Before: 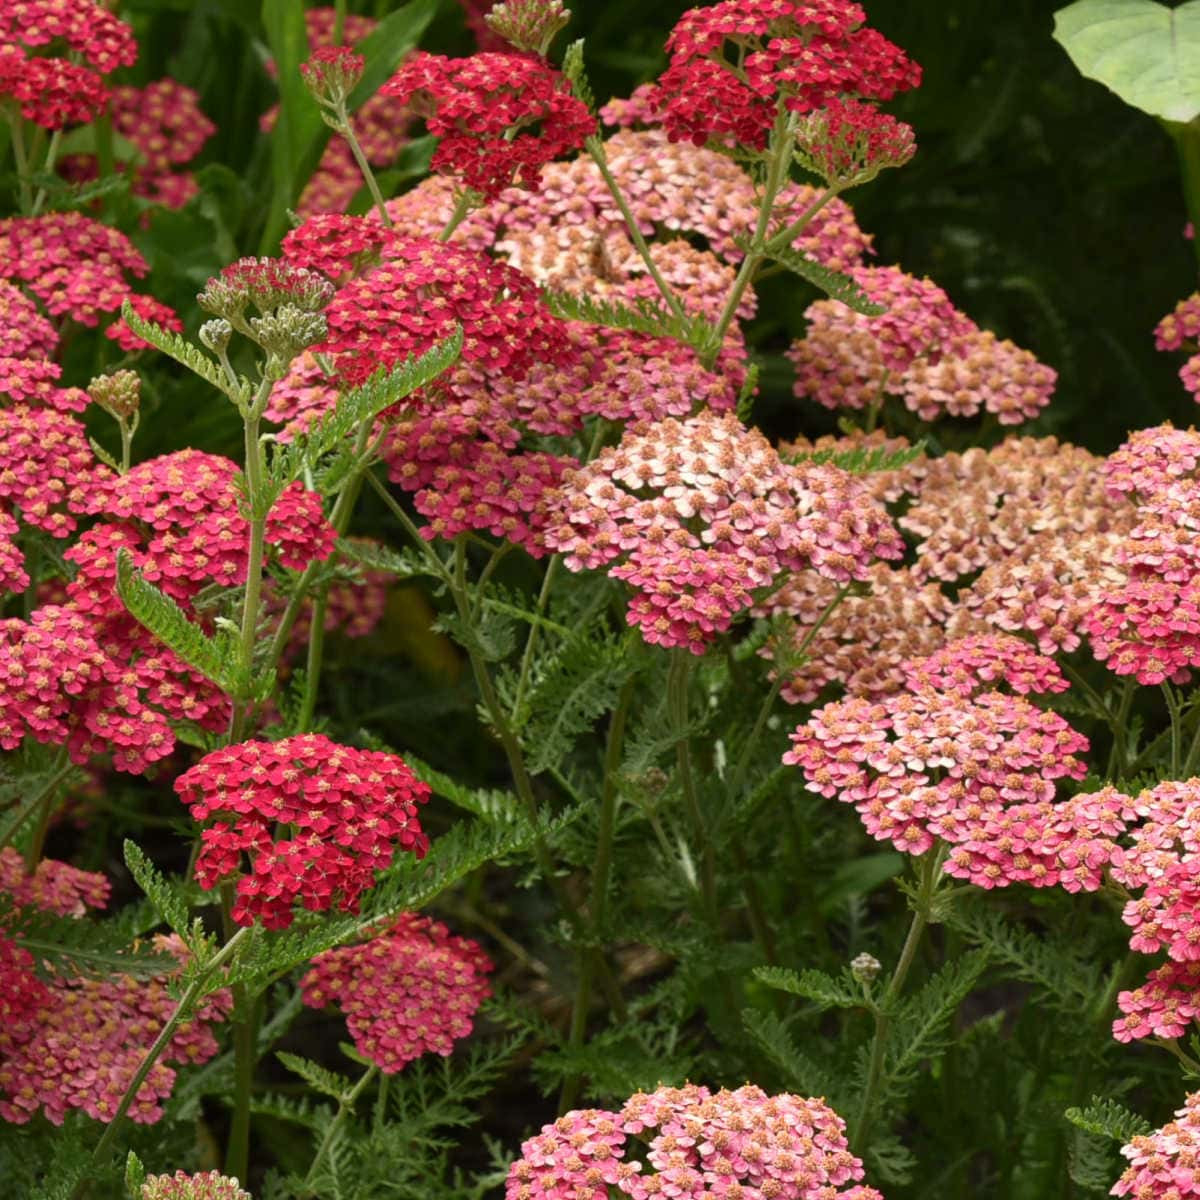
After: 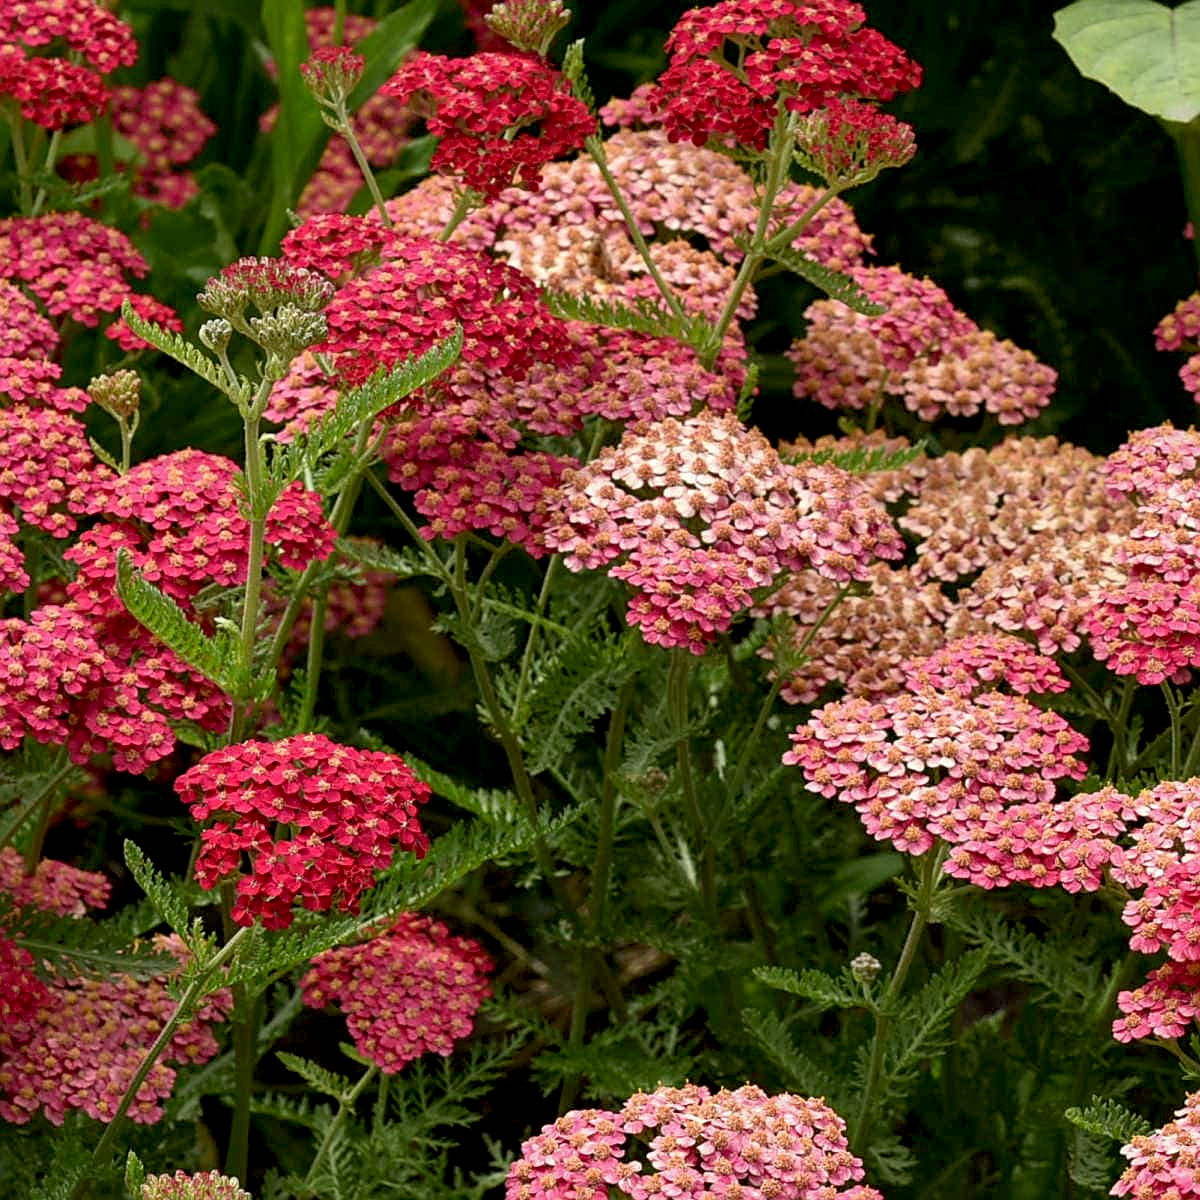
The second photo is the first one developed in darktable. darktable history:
sharpen: on, module defaults
exposure: black level correction 0.007, compensate highlight preservation false
local contrast: highlights 61%, shadows 106%, detail 107%, midtone range 0.529
